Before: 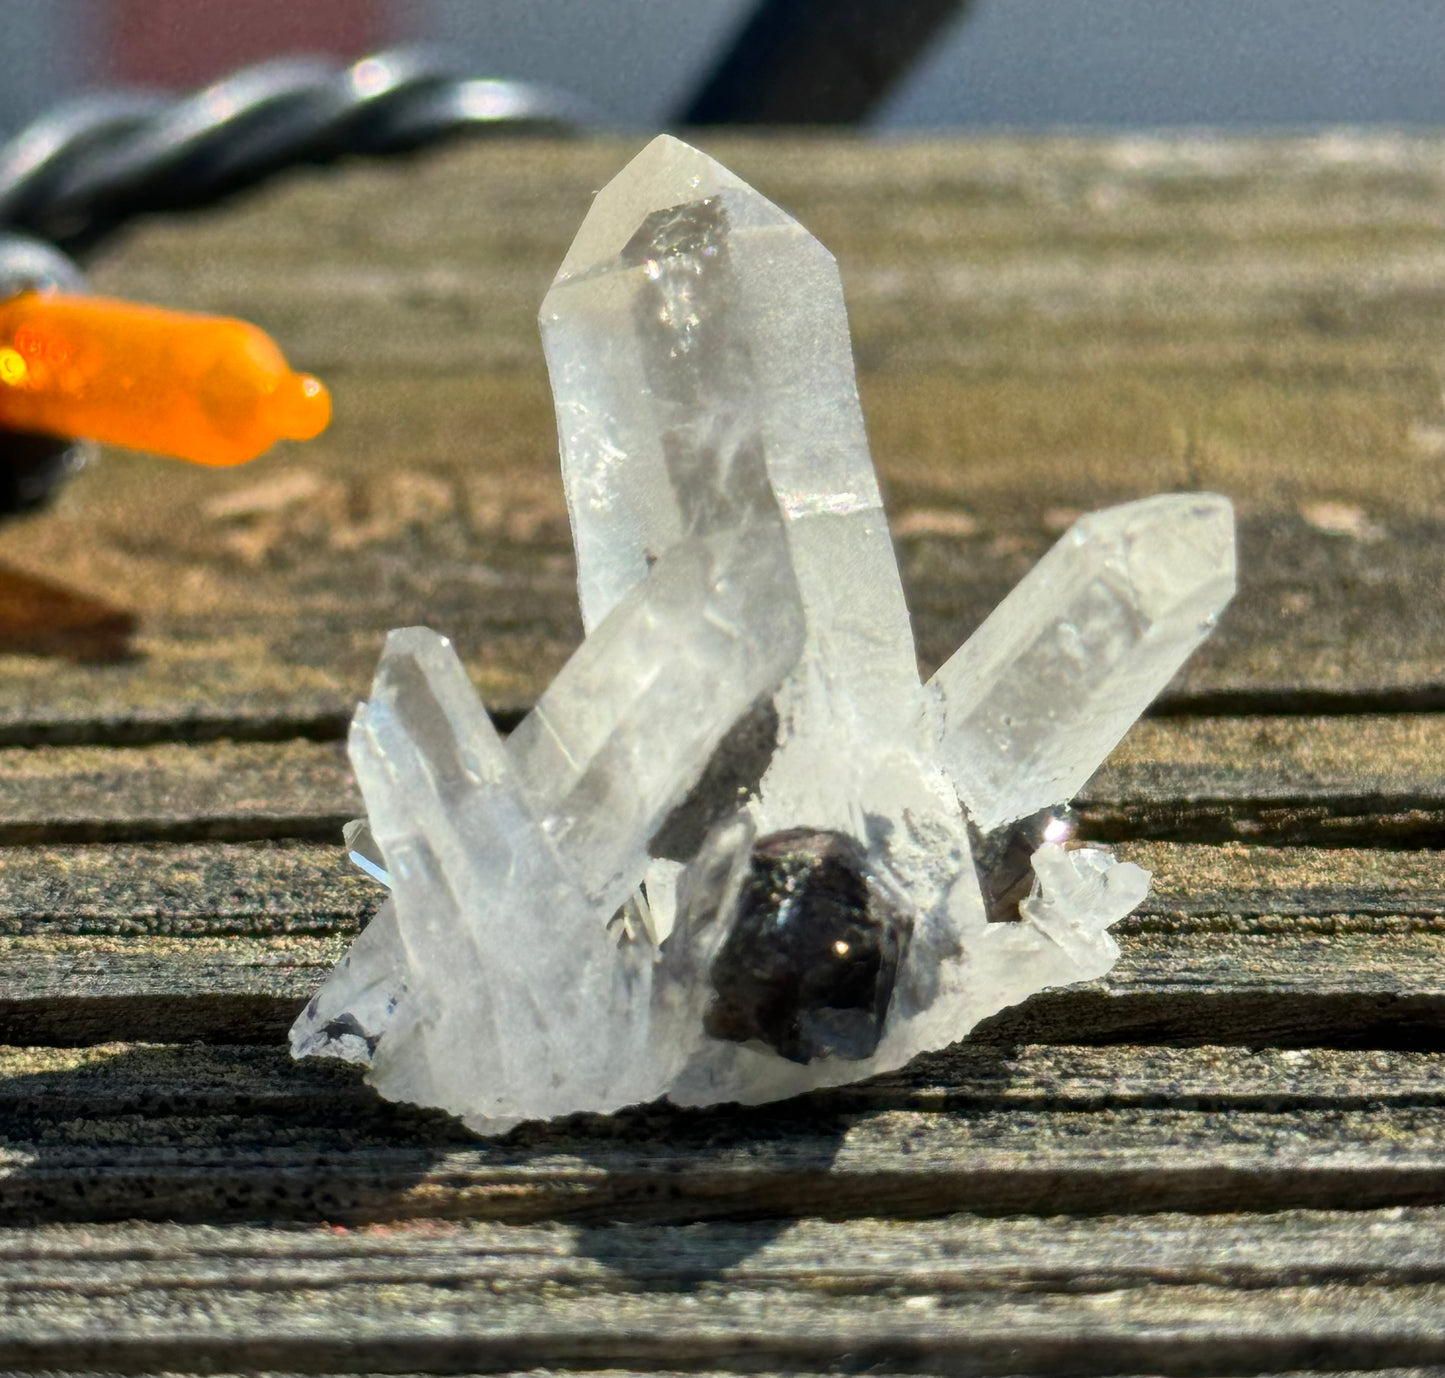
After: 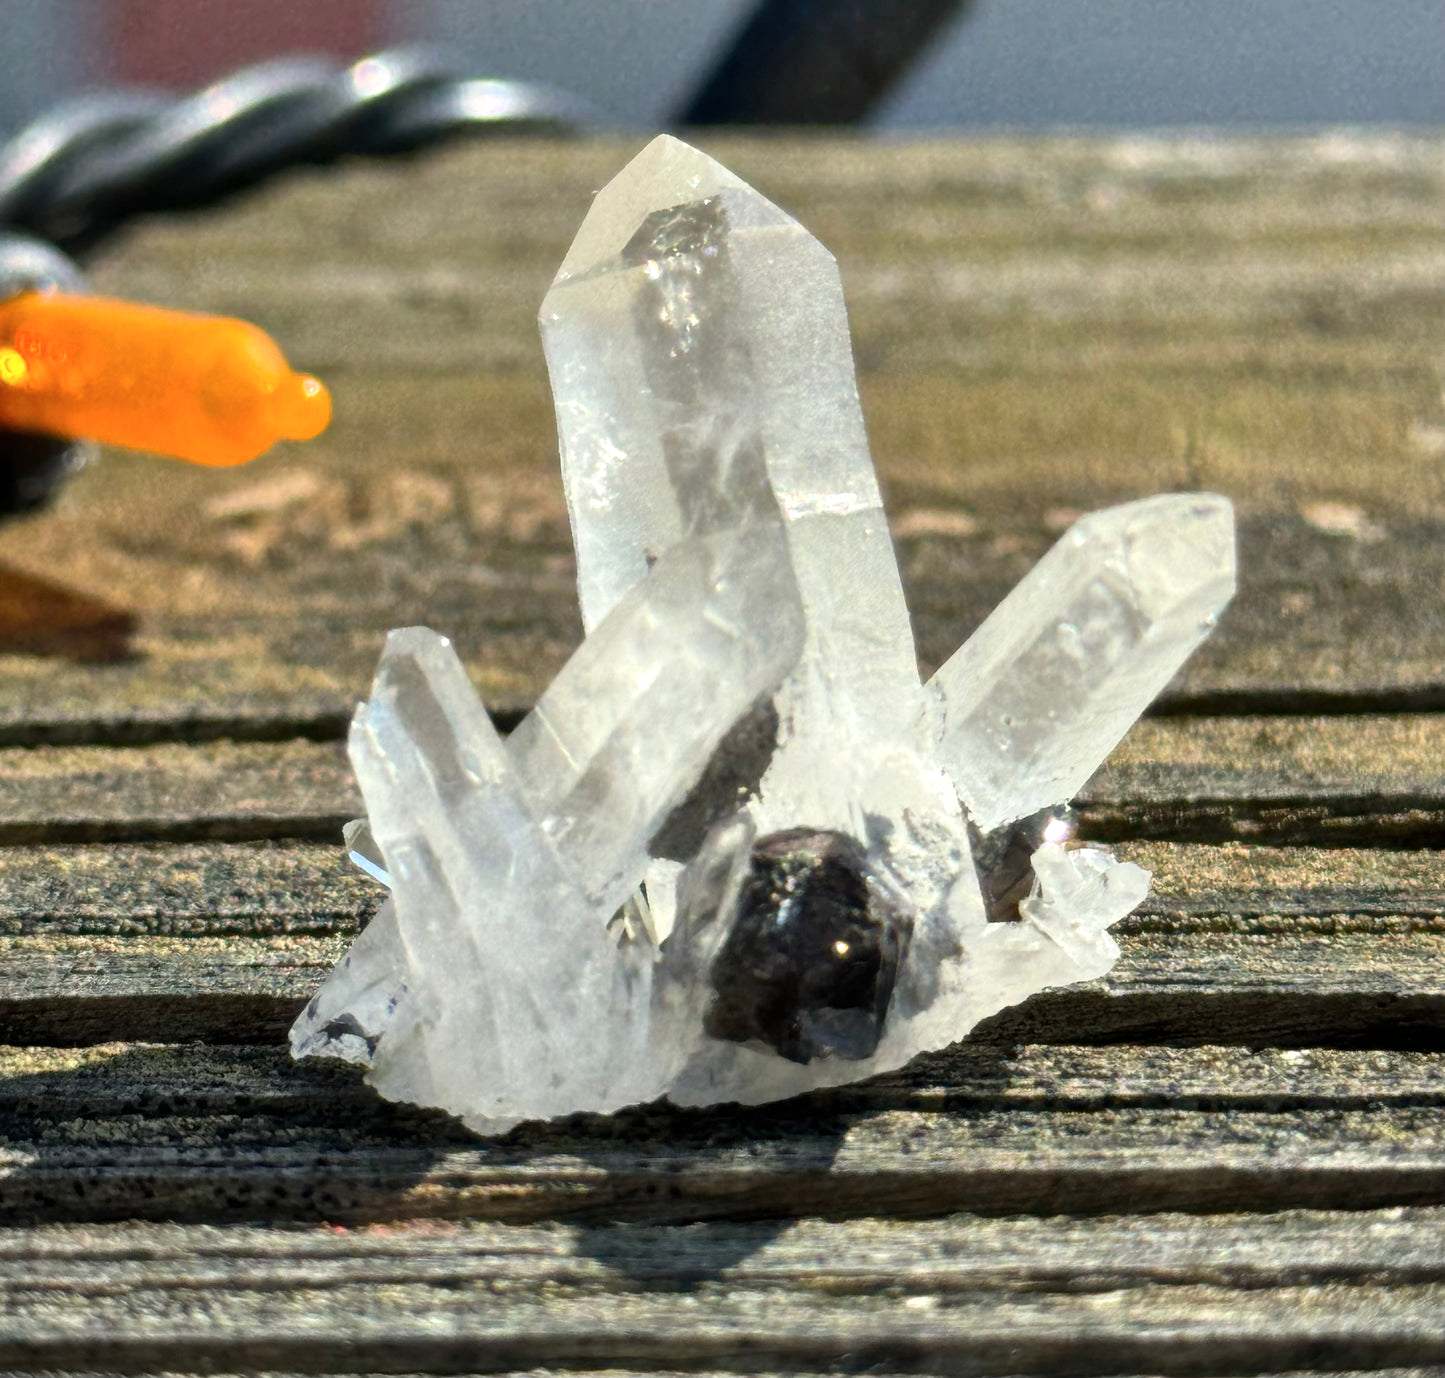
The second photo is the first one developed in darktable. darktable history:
shadows and highlights: radius 44.78, white point adjustment 6.64, compress 79.65%, highlights color adjustment 78.42%, soften with gaussian
